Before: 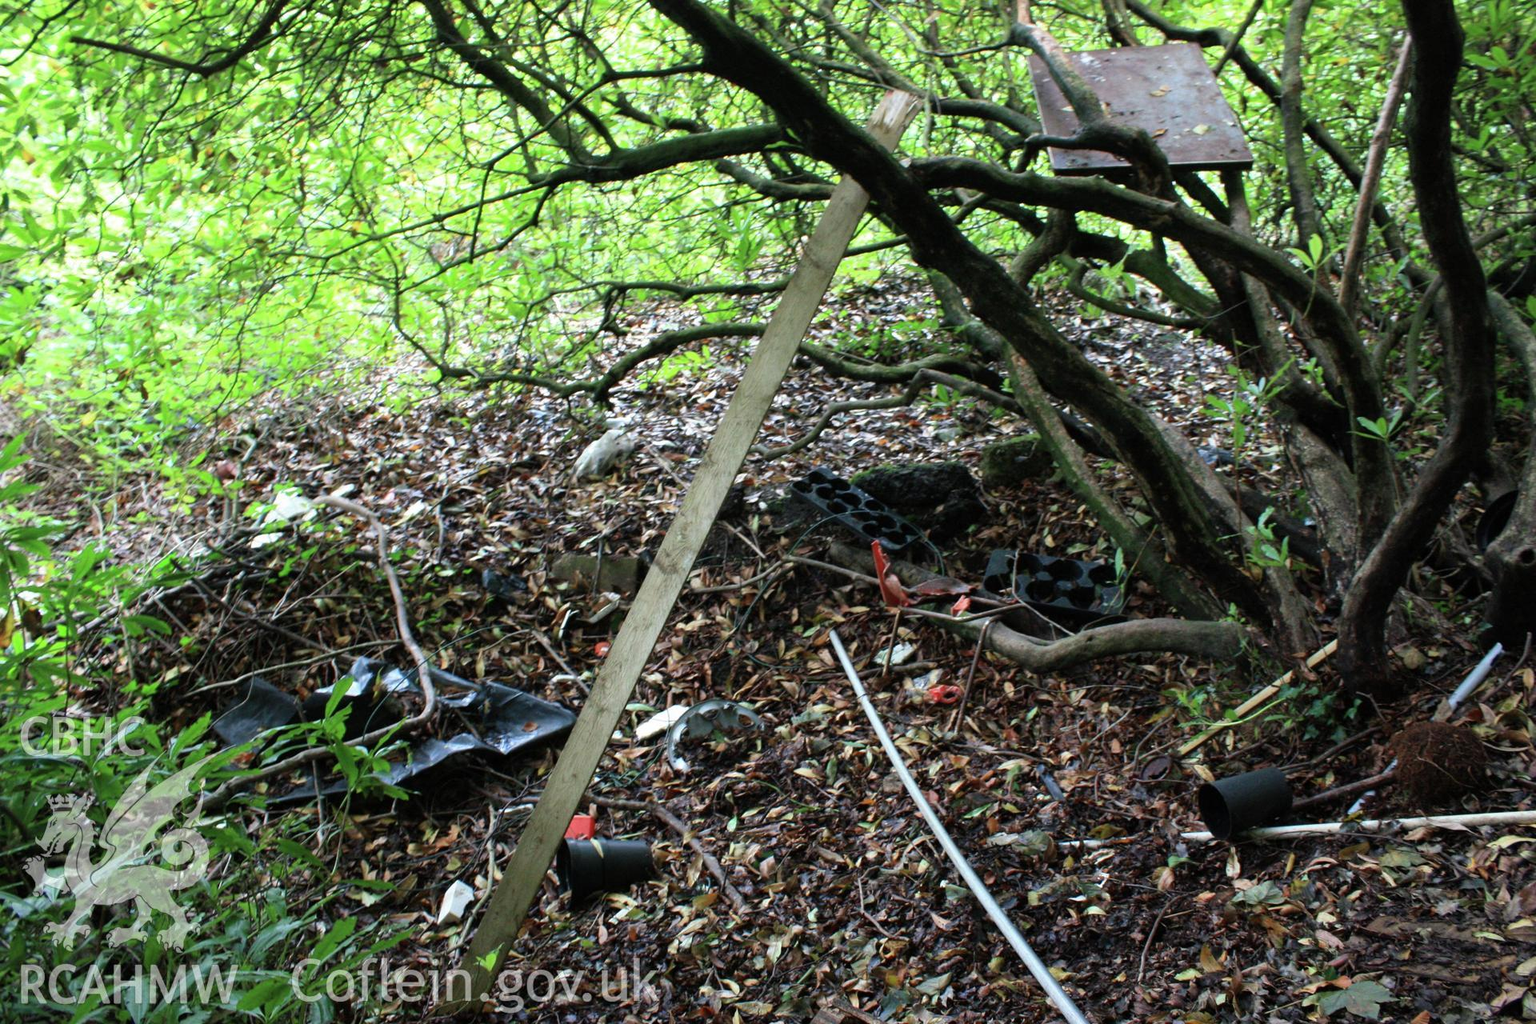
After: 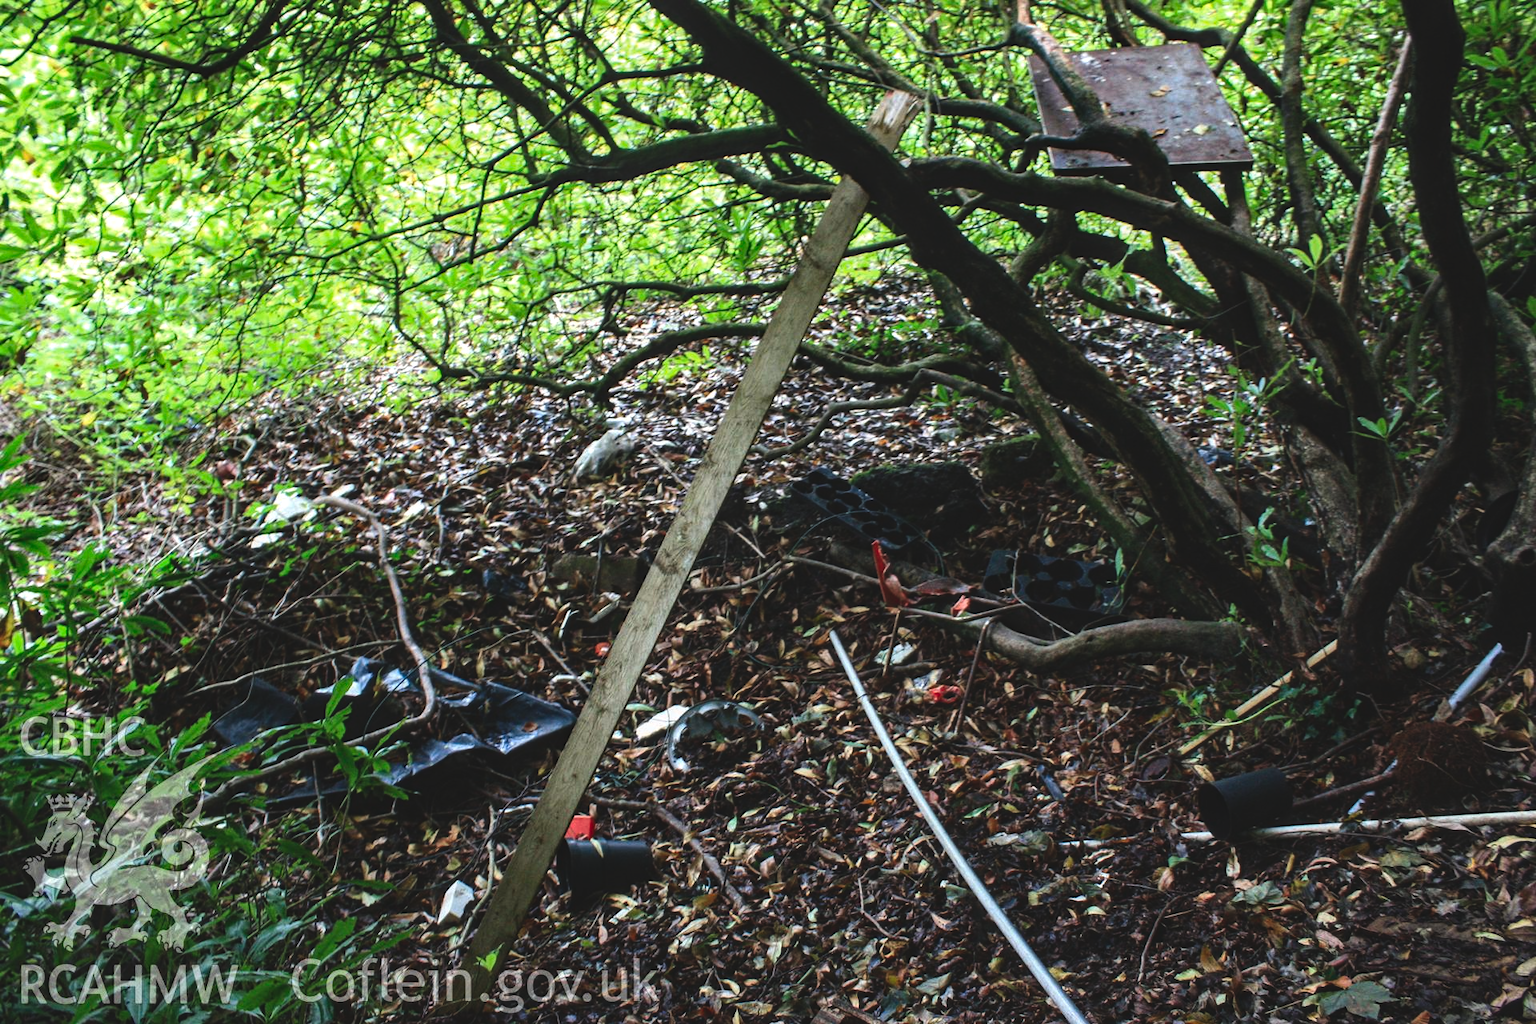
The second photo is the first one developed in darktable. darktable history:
local contrast: on, module defaults
contrast brightness saturation: contrast 0.131, brightness -0.242, saturation 0.146
haze removal: adaptive false
exposure: black level correction -0.041, exposure 0.059 EV, compensate highlight preservation false
